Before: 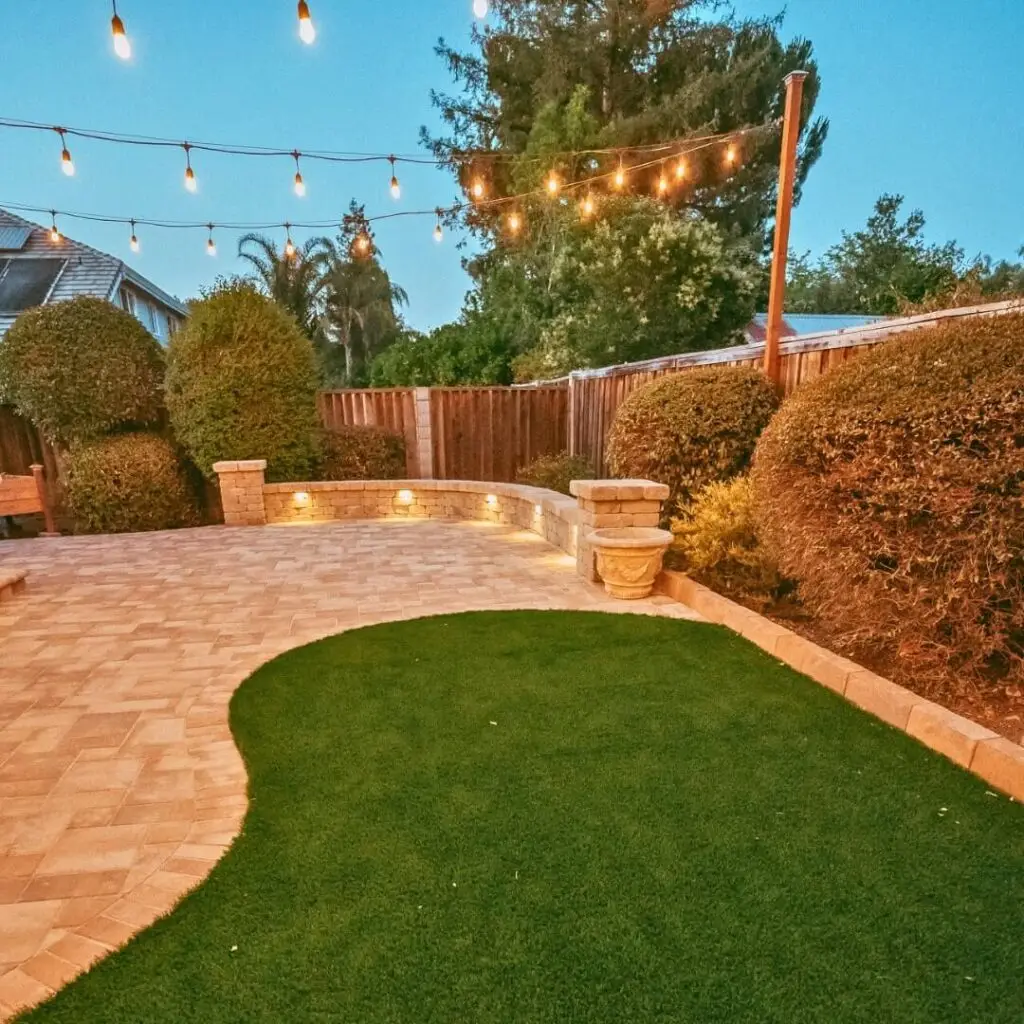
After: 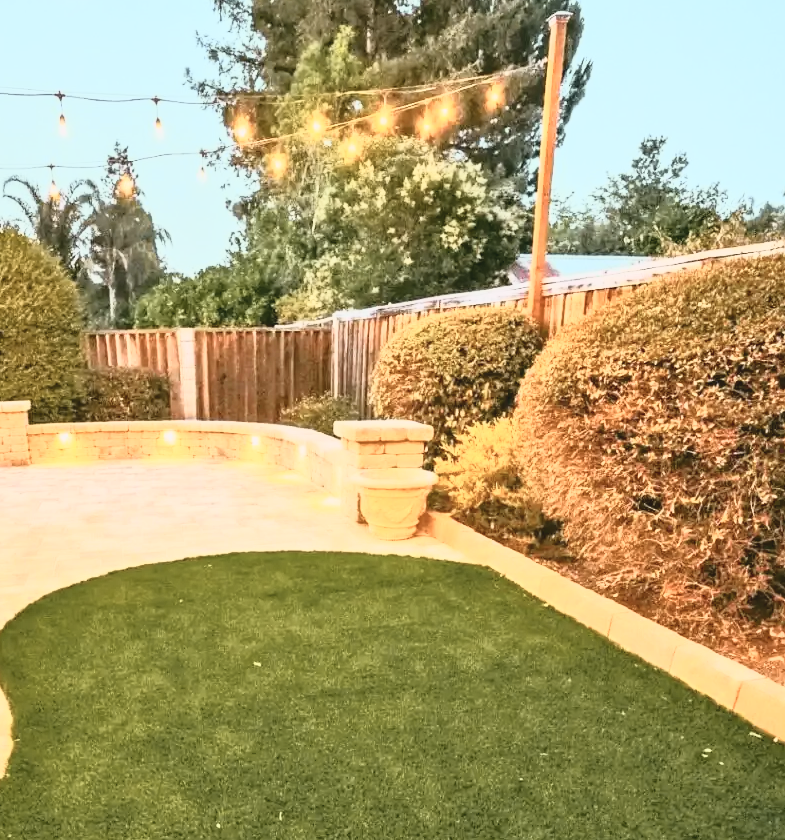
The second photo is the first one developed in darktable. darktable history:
crop: left 23.095%, top 5.827%, bottom 11.854%
tone curve: curves: ch0 [(0, 0.029) (0.168, 0.142) (0.359, 0.44) (0.469, 0.544) (0.634, 0.722) (0.858, 0.903) (1, 0.968)]; ch1 [(0, 0) (0.437, 0.453) (0.472, 0.47) (0.502, 0.502) (0.54, 0.534) (0.57, 0.592) (0.618, 0.66) (0.699, 0.749) (0.859, 0.919) (1, 1)]; ch2 [(0, 0) (0.33, 0.301) (0.421, 0.443) (0.476, 0.498) (0.505, 0.503) (0.547, 0.557) (0.586, 0.634) (0.608, 0.676) (1, 1)], color space Lab, independent channels, preserve colors none
contrast brightness saturation: contrast 0.57, brightness 0.57, saturation -0.34
